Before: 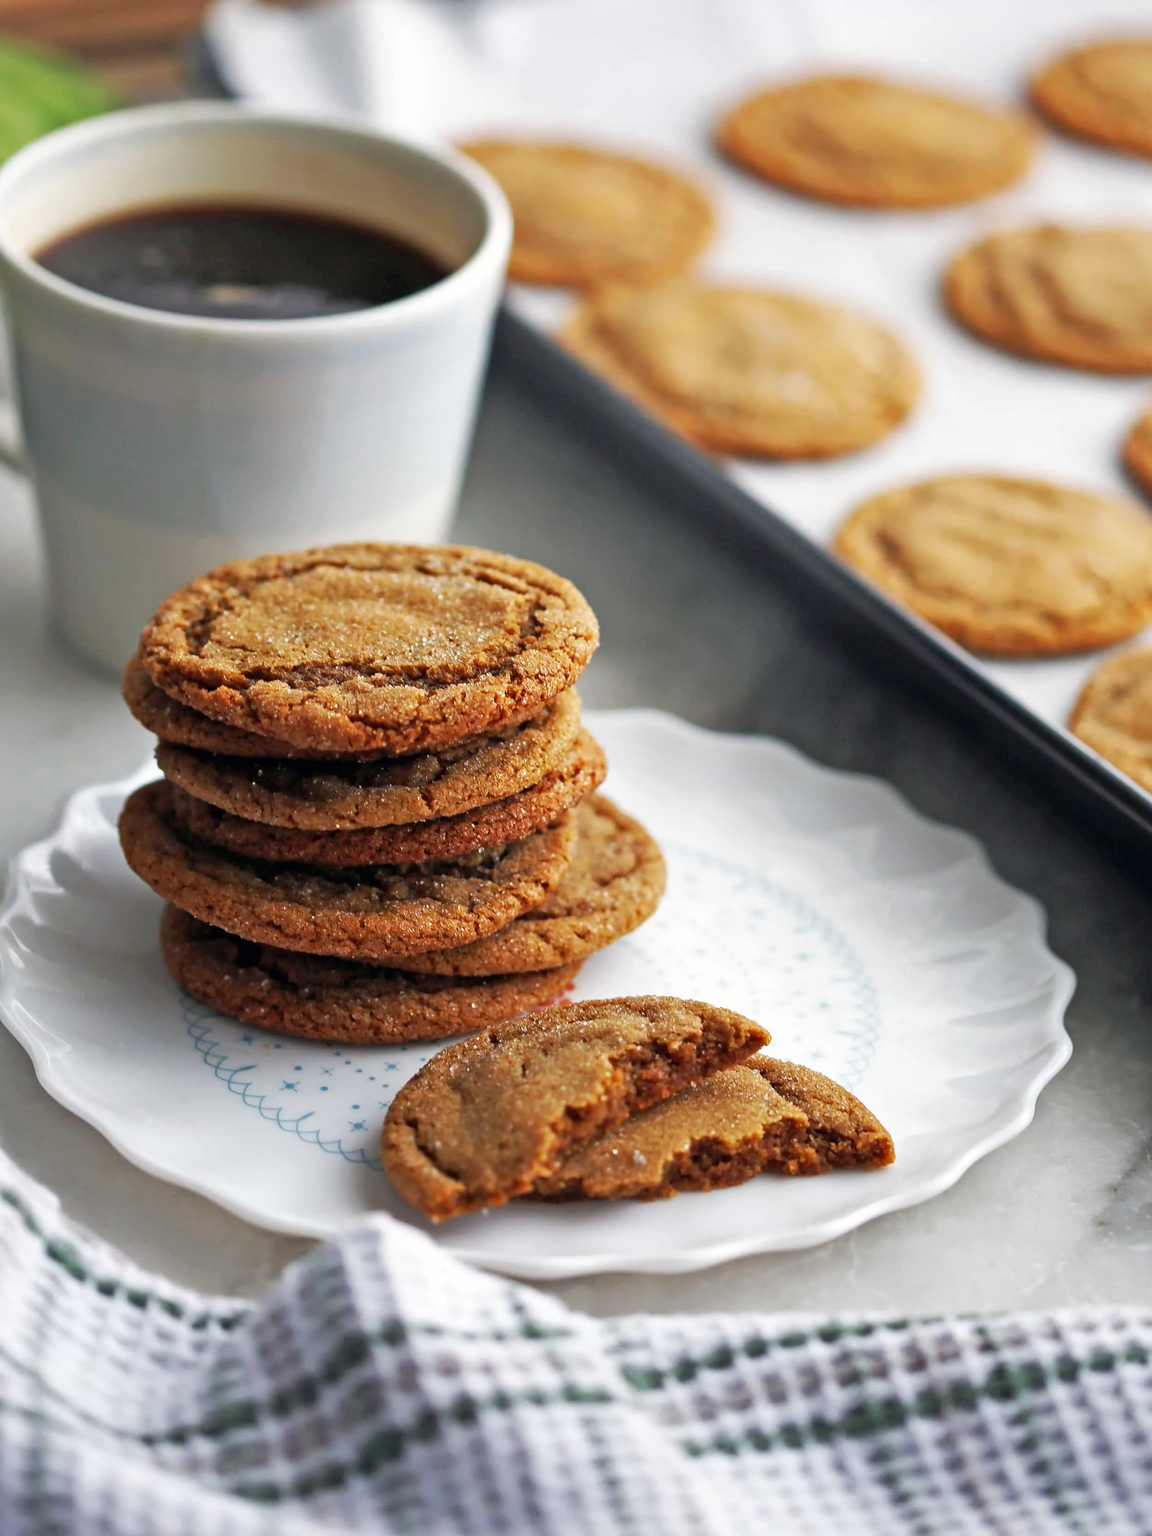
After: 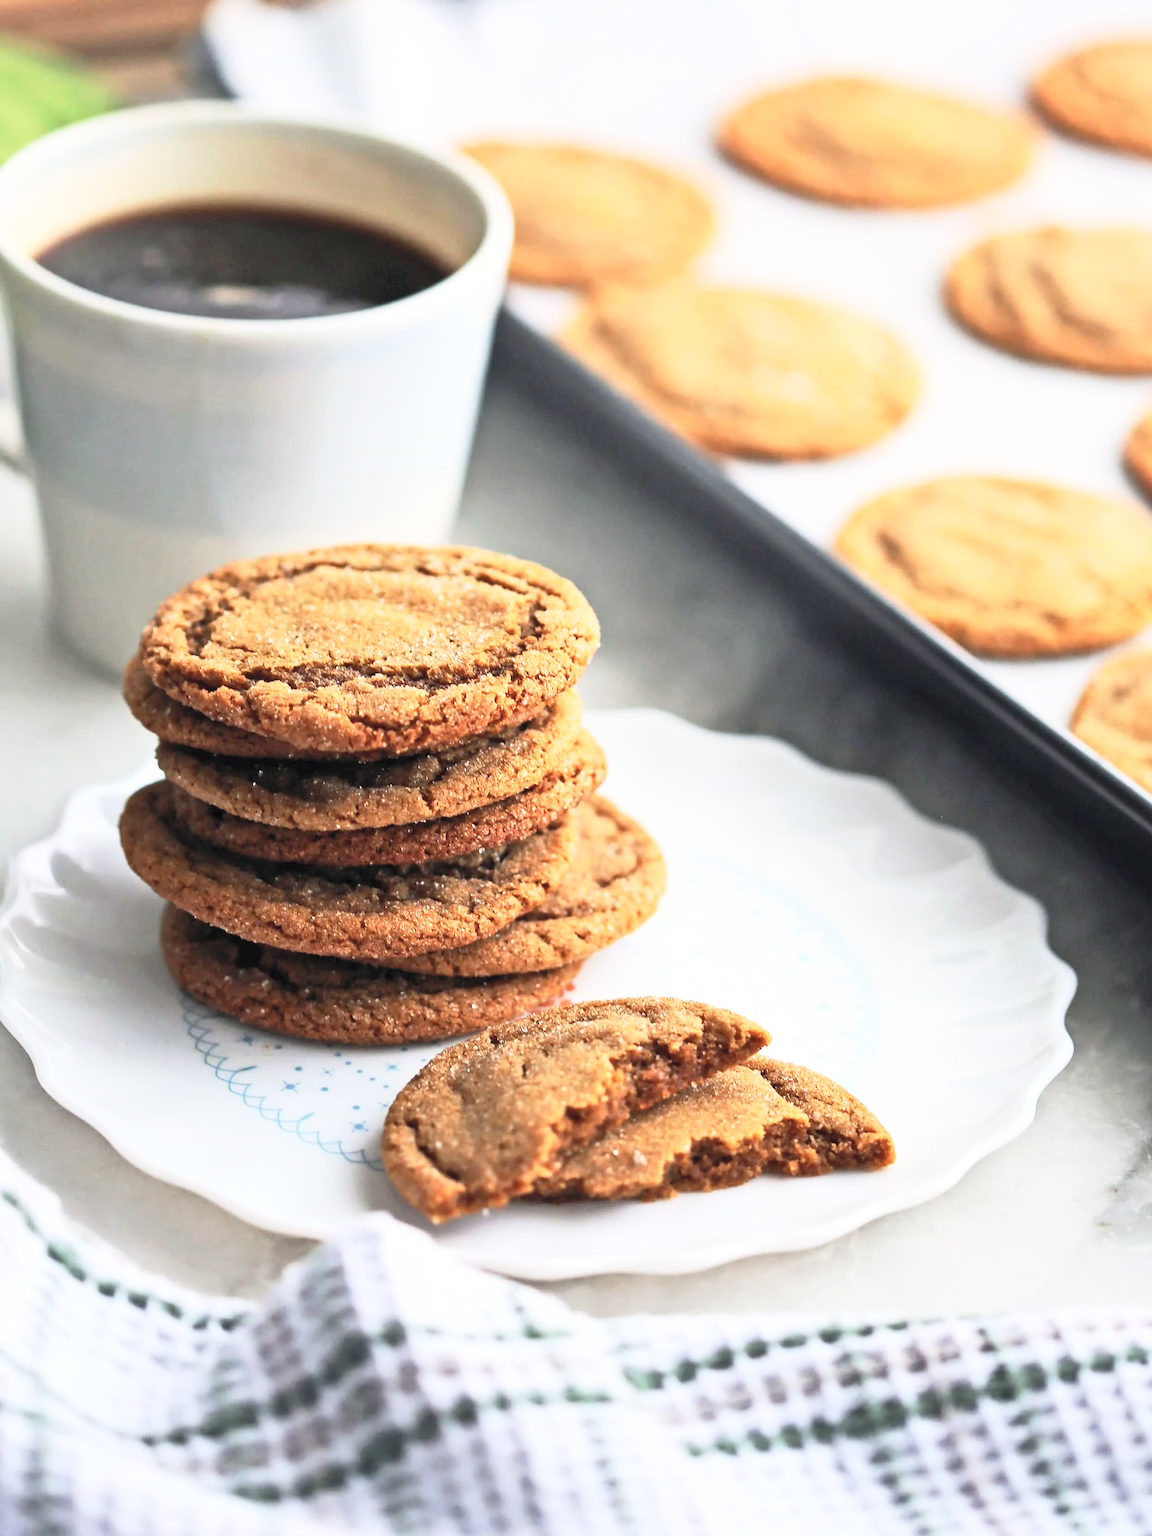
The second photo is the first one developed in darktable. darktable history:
contrast brightness saturation: contrast 0.39, brightness 0.531
